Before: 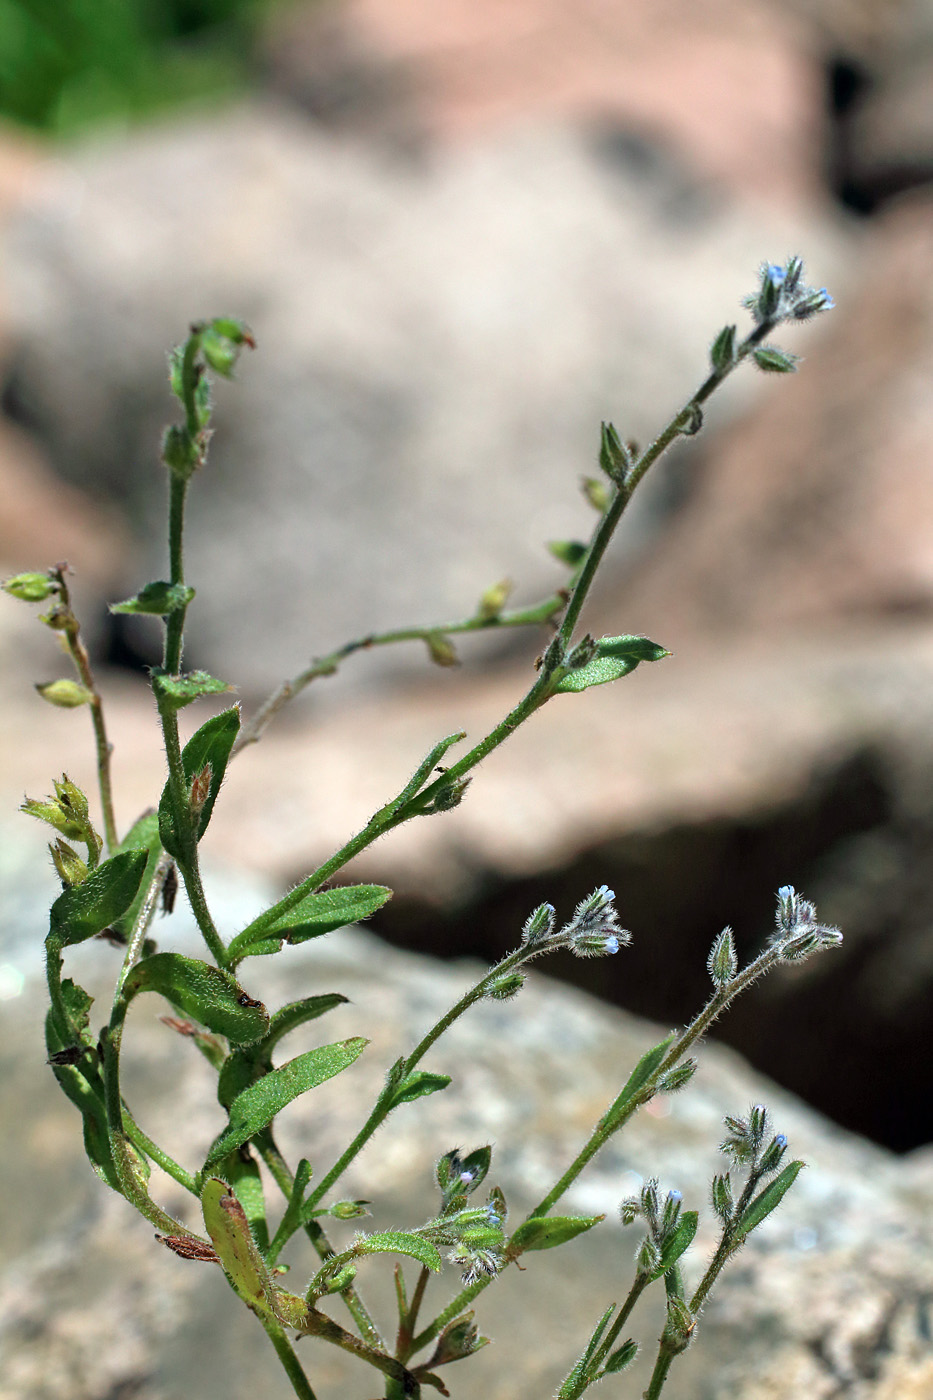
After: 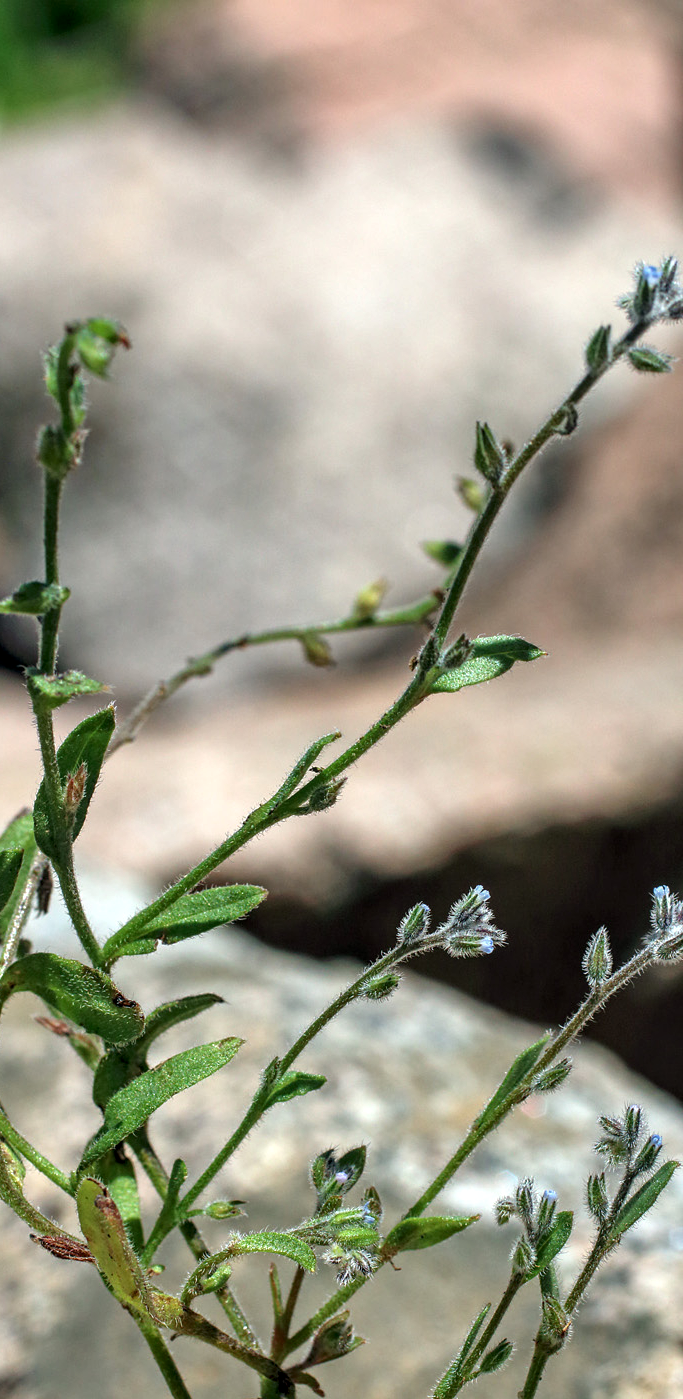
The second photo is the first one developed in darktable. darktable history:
crop: left 13.443%, right 13.31%
local contrast: detail 130%
